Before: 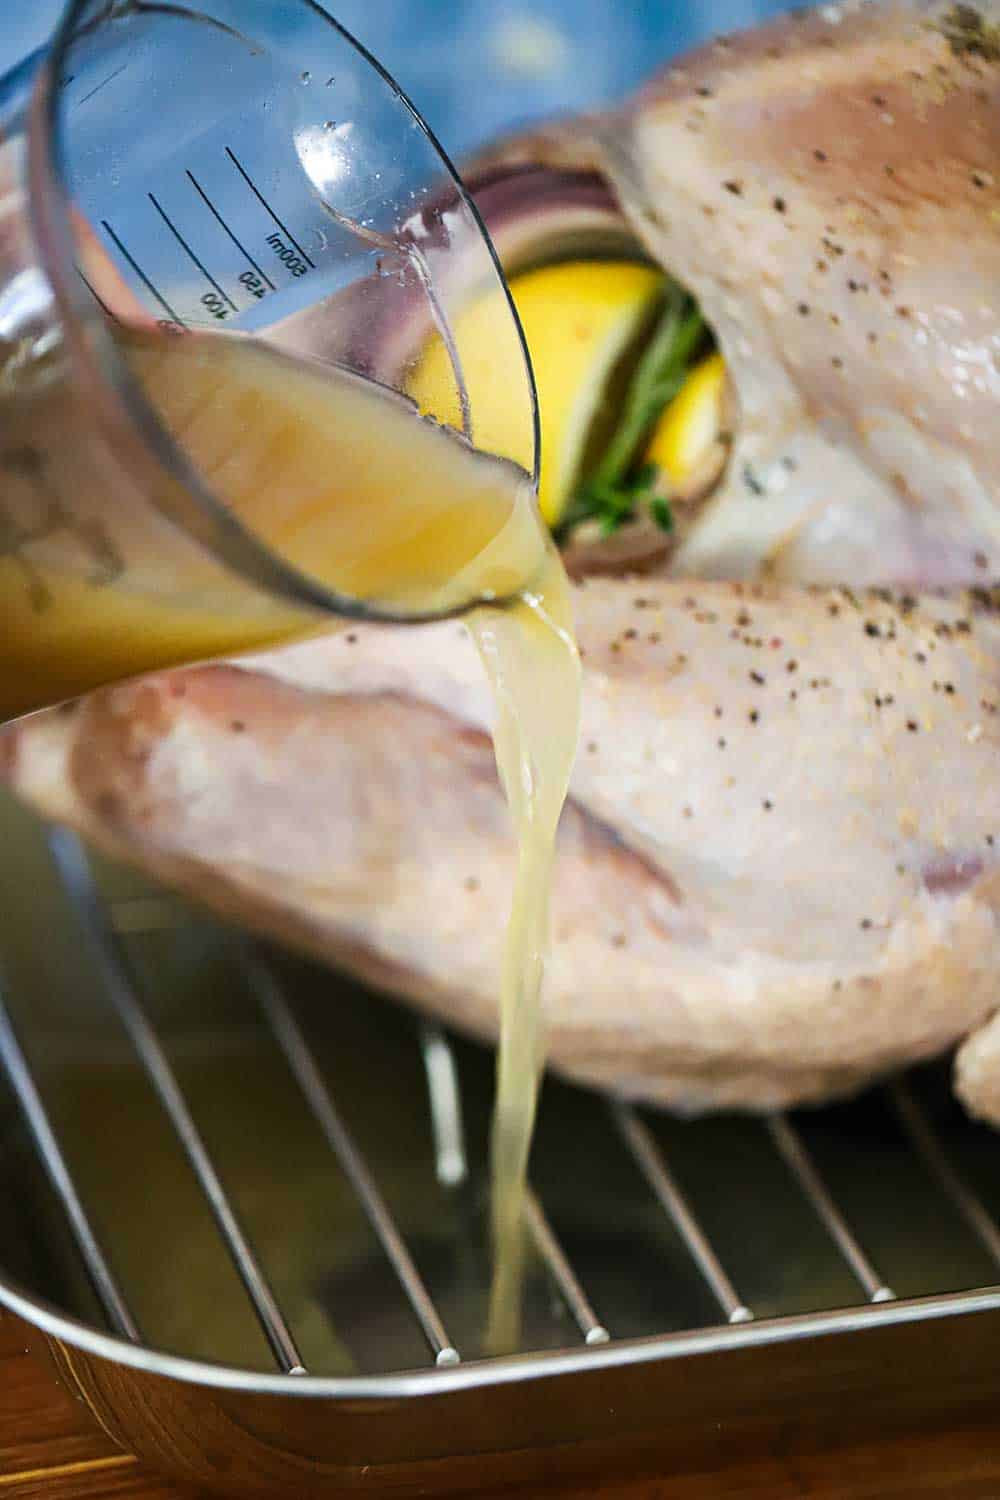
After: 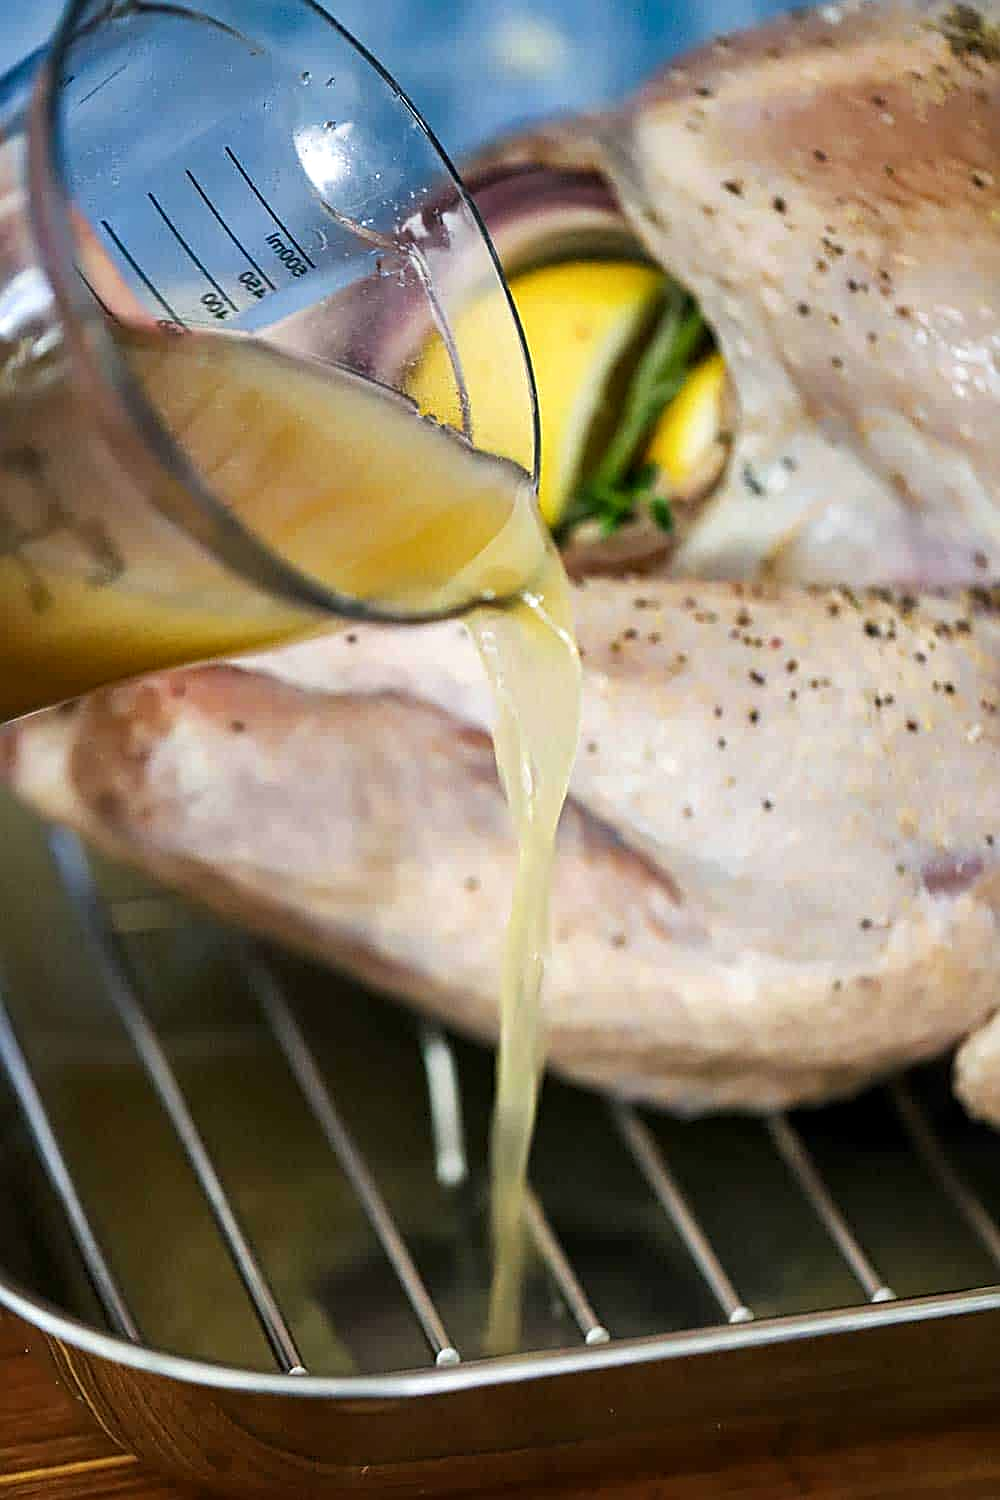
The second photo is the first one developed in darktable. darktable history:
sharpen: on, module defaults
local contrast: mode bilateral grid, contrast 21, coarseness 50, detail 132%, midtone range 0.2
